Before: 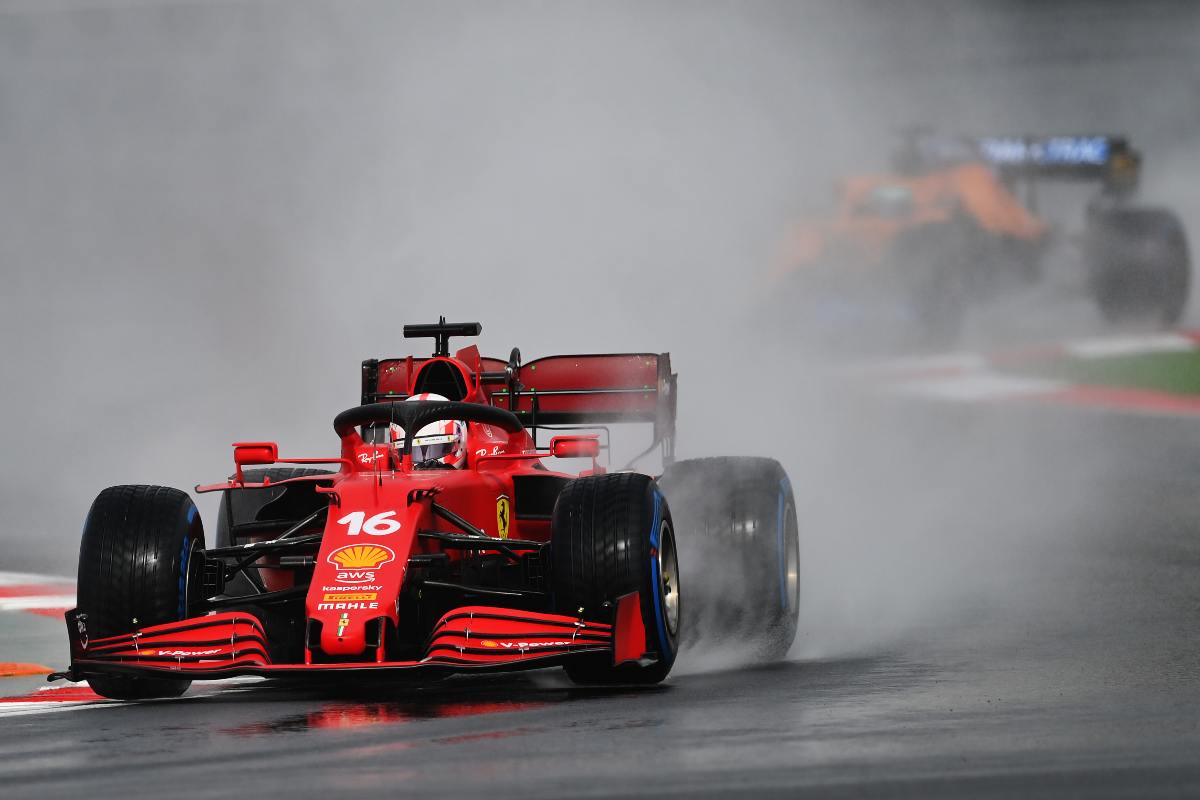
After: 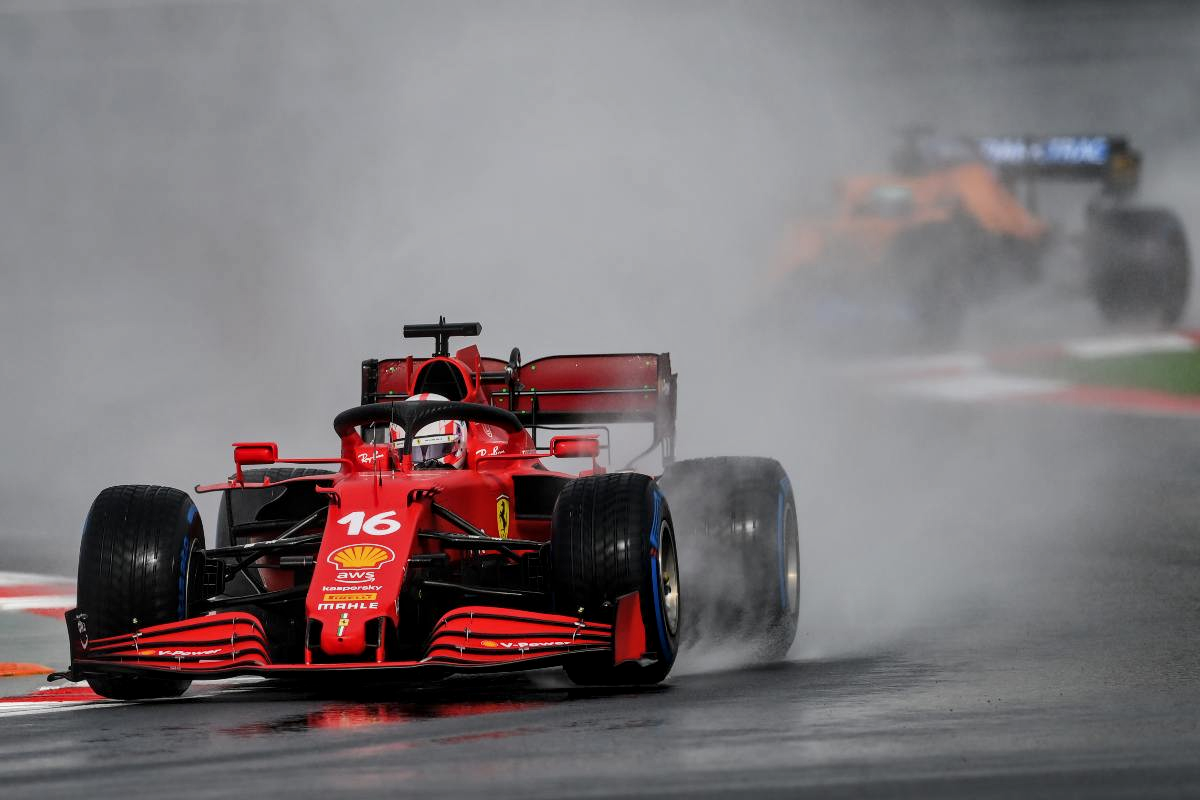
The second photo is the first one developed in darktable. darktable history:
local contrast: on, module defaults
exposure: exposure -0.148 EV, compensate exposure bias true, compensate highlight preservation false
tone equalizer: edges refinement/feathering 500, mask exposure compensation -1.57 EV, preserve details guided filter
